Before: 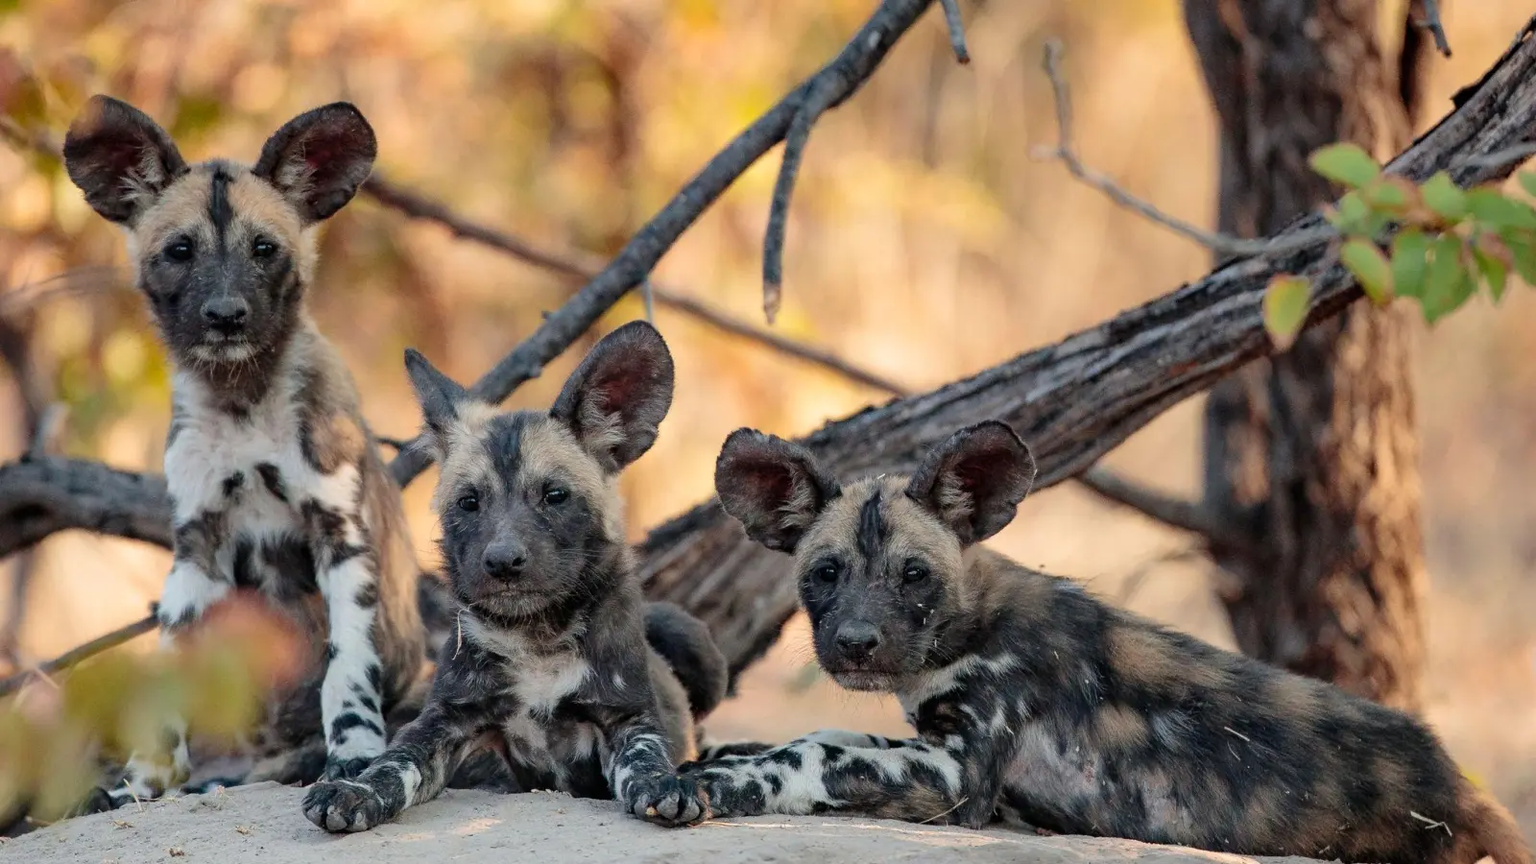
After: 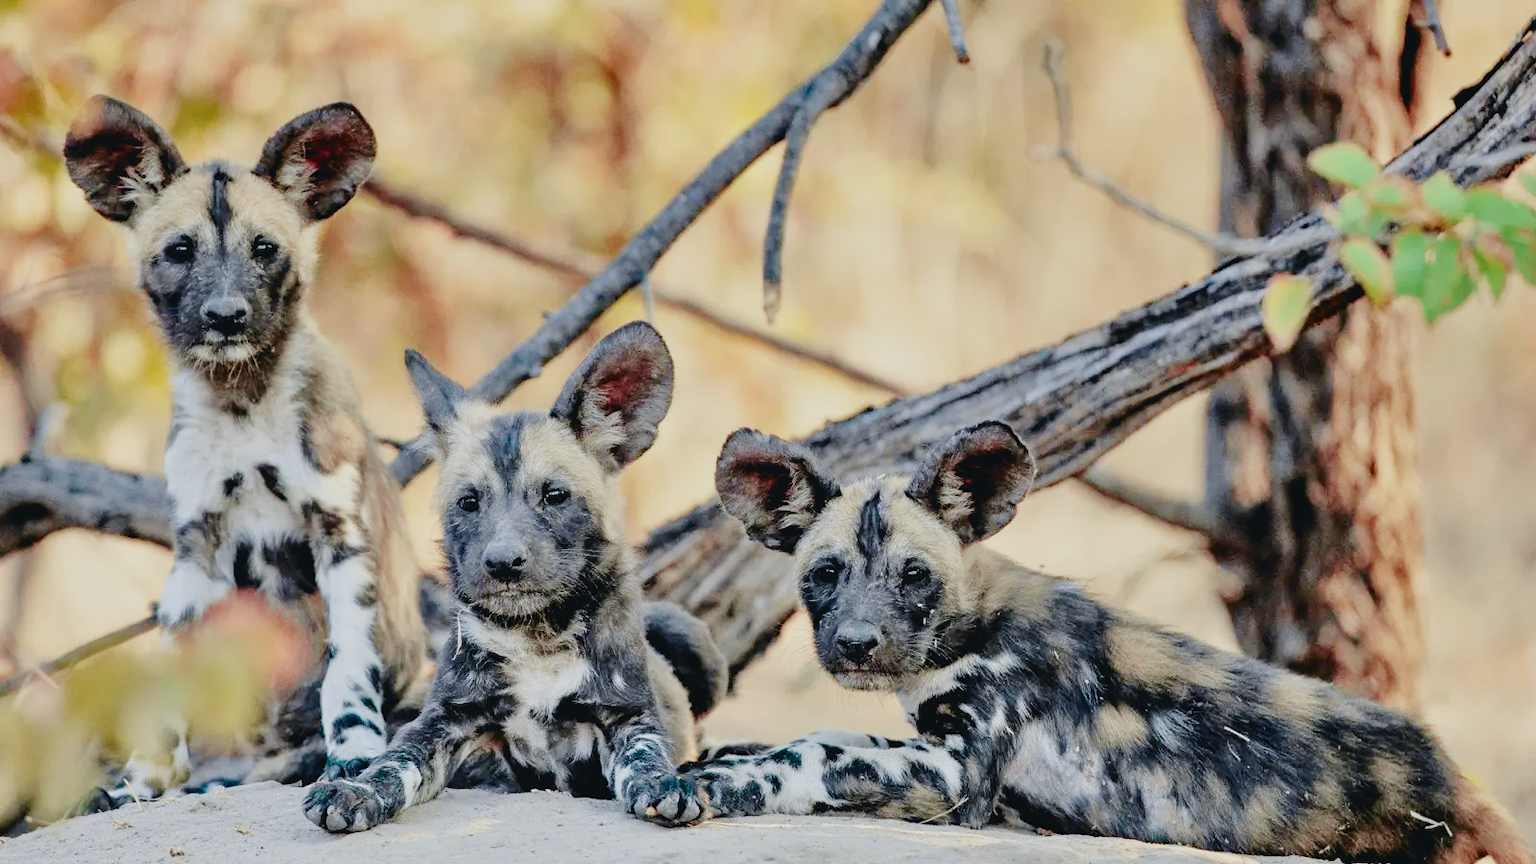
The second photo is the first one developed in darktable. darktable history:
tone equalizer: -7 EV 0.164 EV, -6 EV 0.632 EV, -5 EV 1.18 EV, -4 EV 1.29 EV, -3 EV 1.15 EV, -2 EV 0.6 EV, -1 EV 0.165 EV, luminance estimator HSV value / RGB max
tone curve: curves: ch0 [(0, 0.039) (0.104, 0.103) (0.273, 0.267) (0.448, 0.487) (0.704, 0.761) (0.886, 0.922) (0.994, 0.971)]; ch1 [(0, 0) (0.335, 0.298) (0.446, 0.413) (0.485, 0.487) (0.515, 0.503) (0.566, 0.563) (0.641, 0.655) (1, 1)]; ch2 [(0, 0) (0.314, 0.301) (0.421, 0.411) (0.502, 0.494) (0.528, 0.54) (0.557, 0.559) (0.612, 0.605) (0.722, 0.686) (1, 1)], color space Lab, independent channels, preserve colors none
filmic rgb: black relative exposure -7.23 EV, white relative exposure 5.34 EV, hardness 3.02, add noise in highlights 0, preserve chrominance no, color science v3 (2019), use custom middle-gray values true, contrast in highlights soft
